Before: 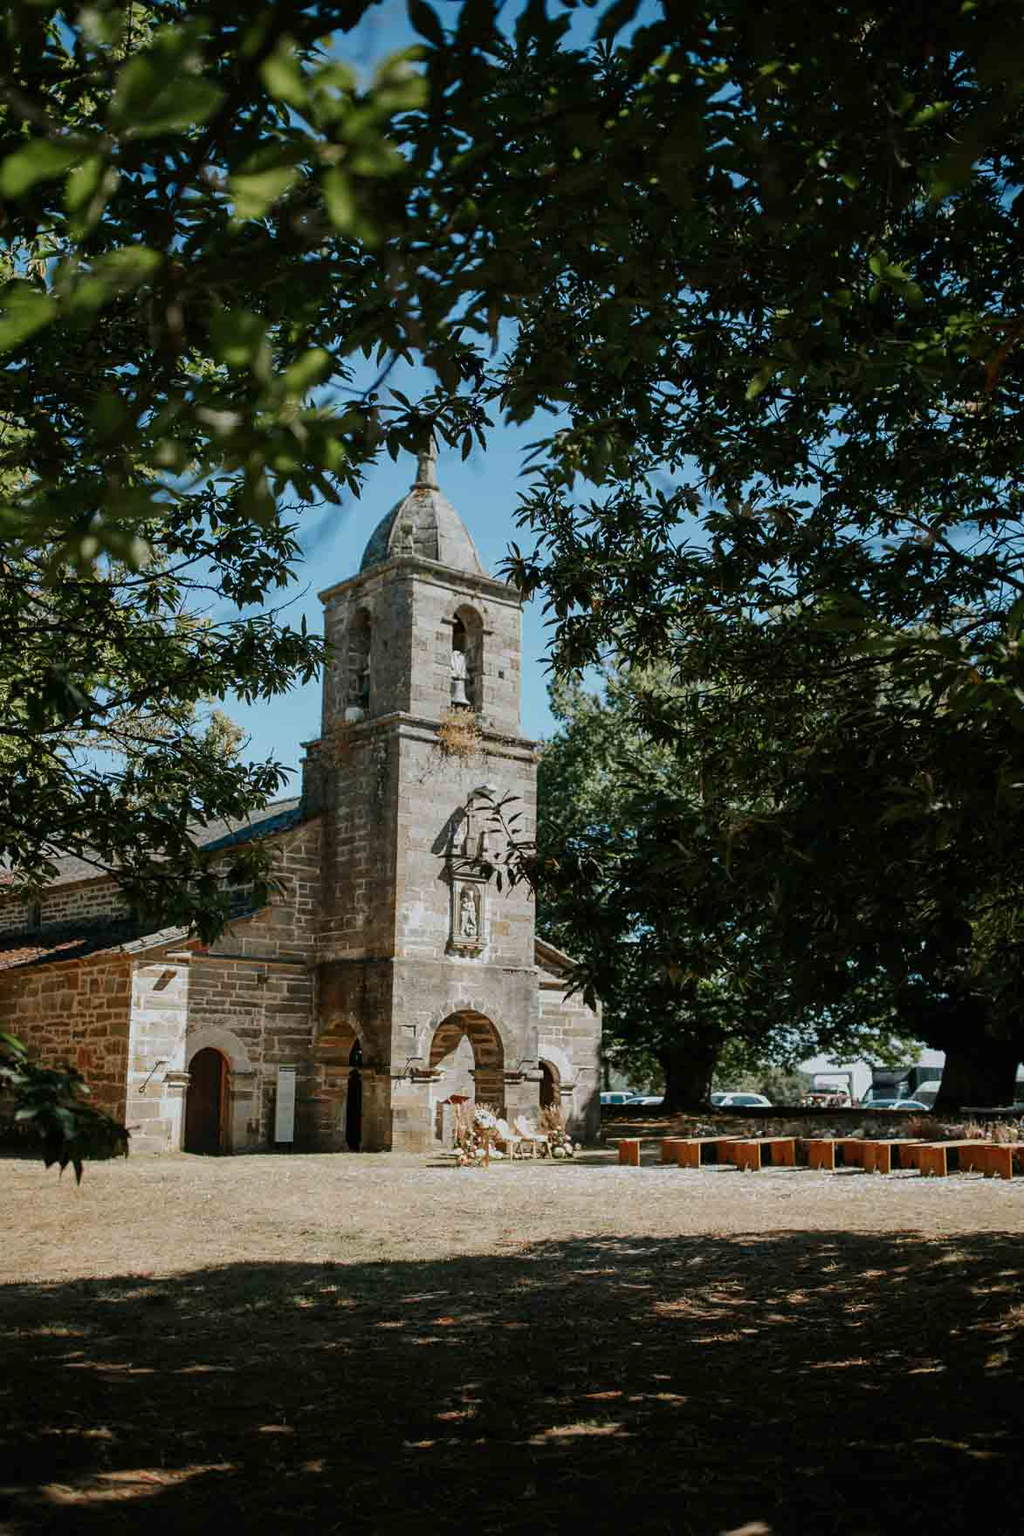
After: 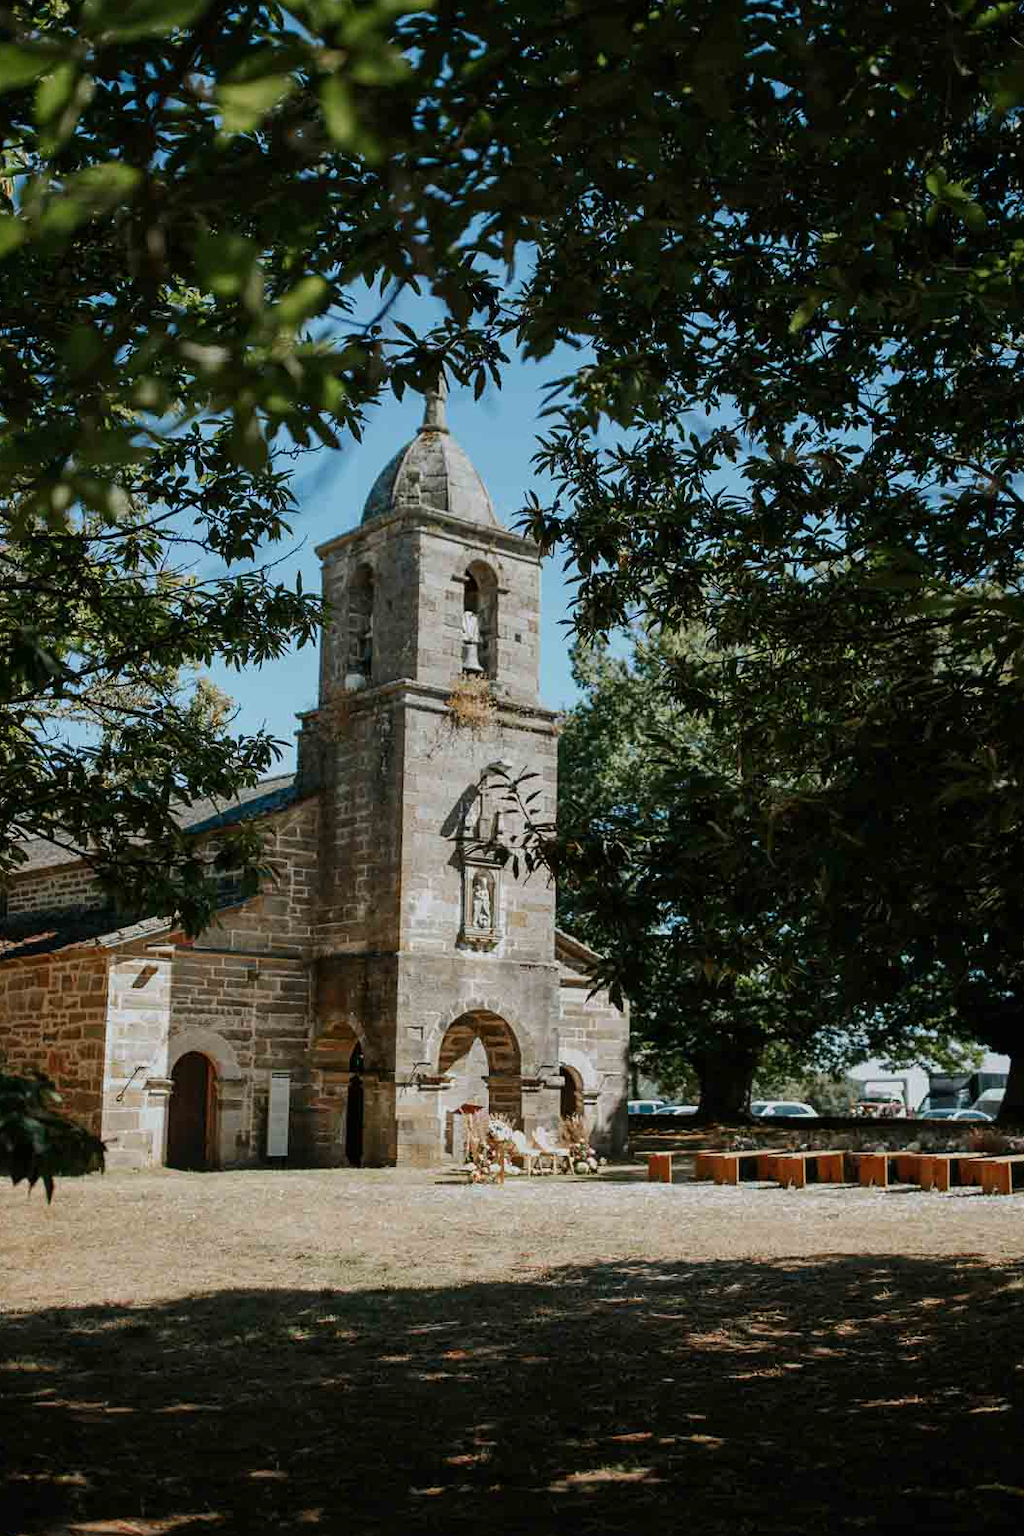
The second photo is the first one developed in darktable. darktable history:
crop: left 3.331%, top 6.515%, right 6.398%, bottom 3.262%
